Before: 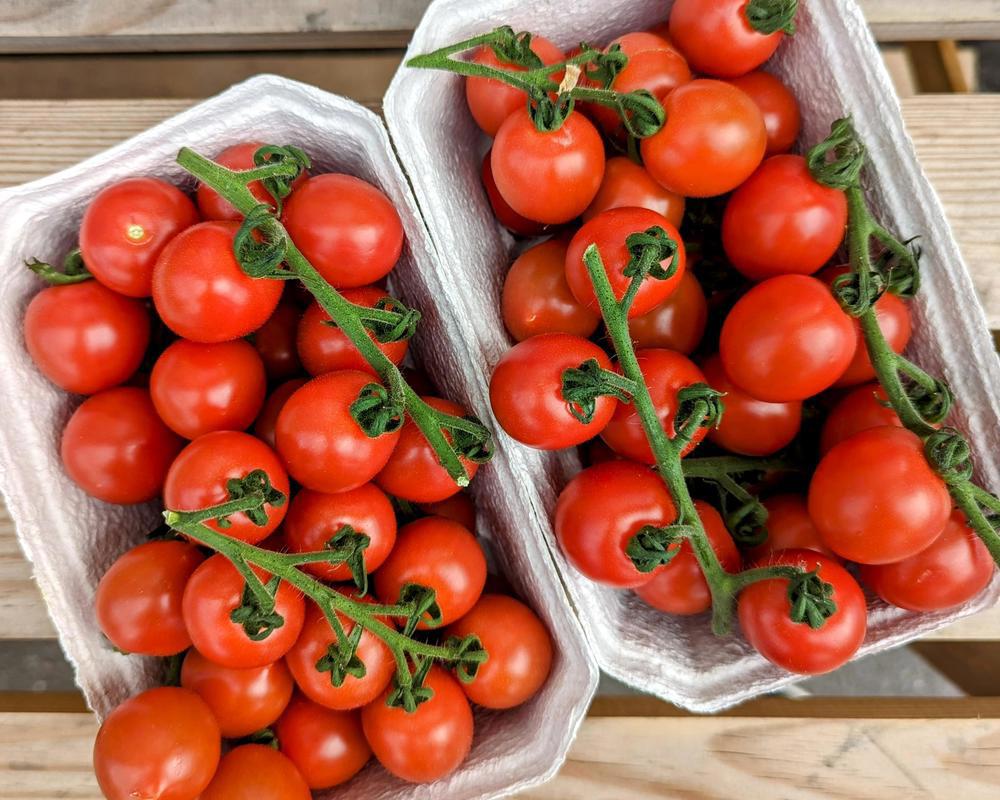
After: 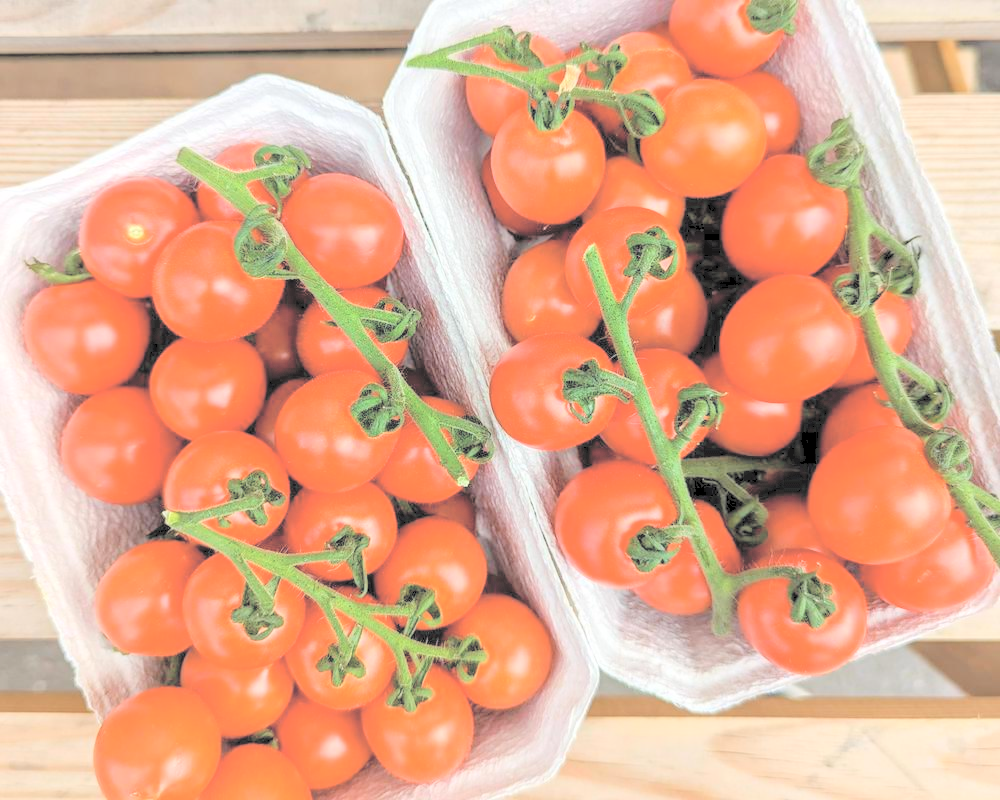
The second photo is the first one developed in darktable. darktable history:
contrast brightness saturation: brightness 0.993
